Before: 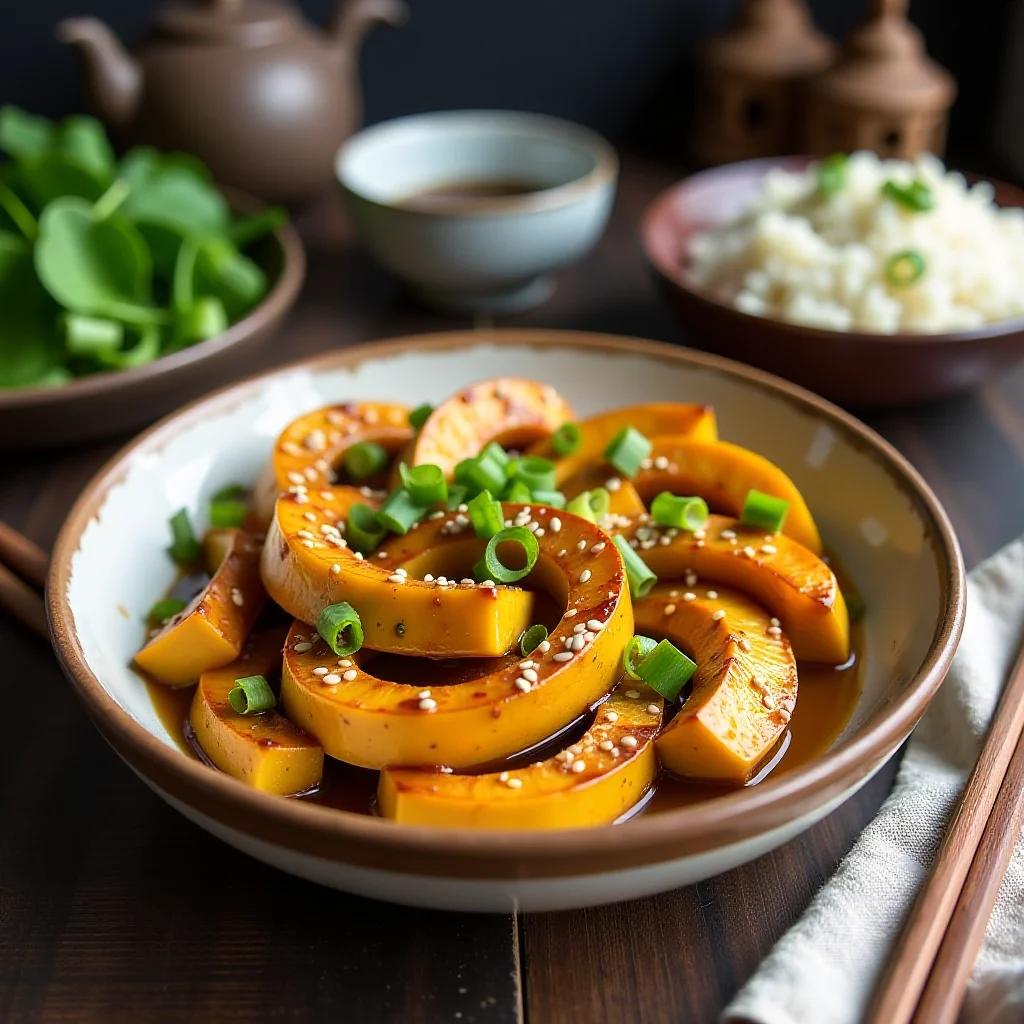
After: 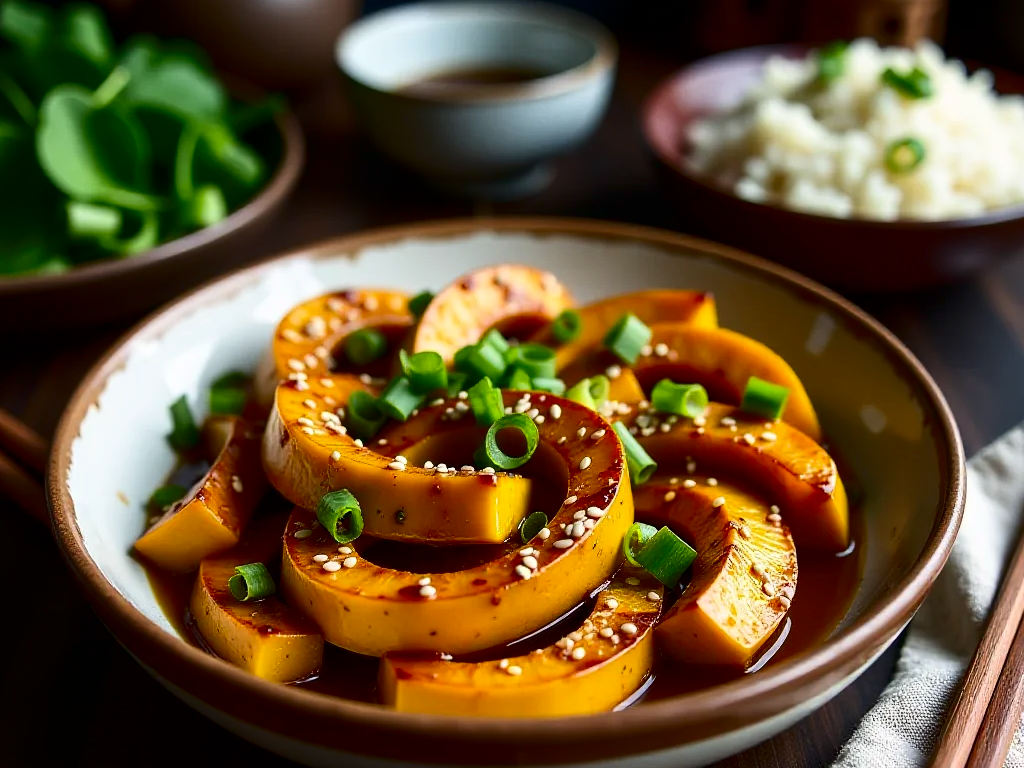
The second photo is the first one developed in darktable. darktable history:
crop: top 11.06%, bottom 13.906%
contrast brightness saturation: contrast 0.186, brightness -0.223, saturation 0.113
